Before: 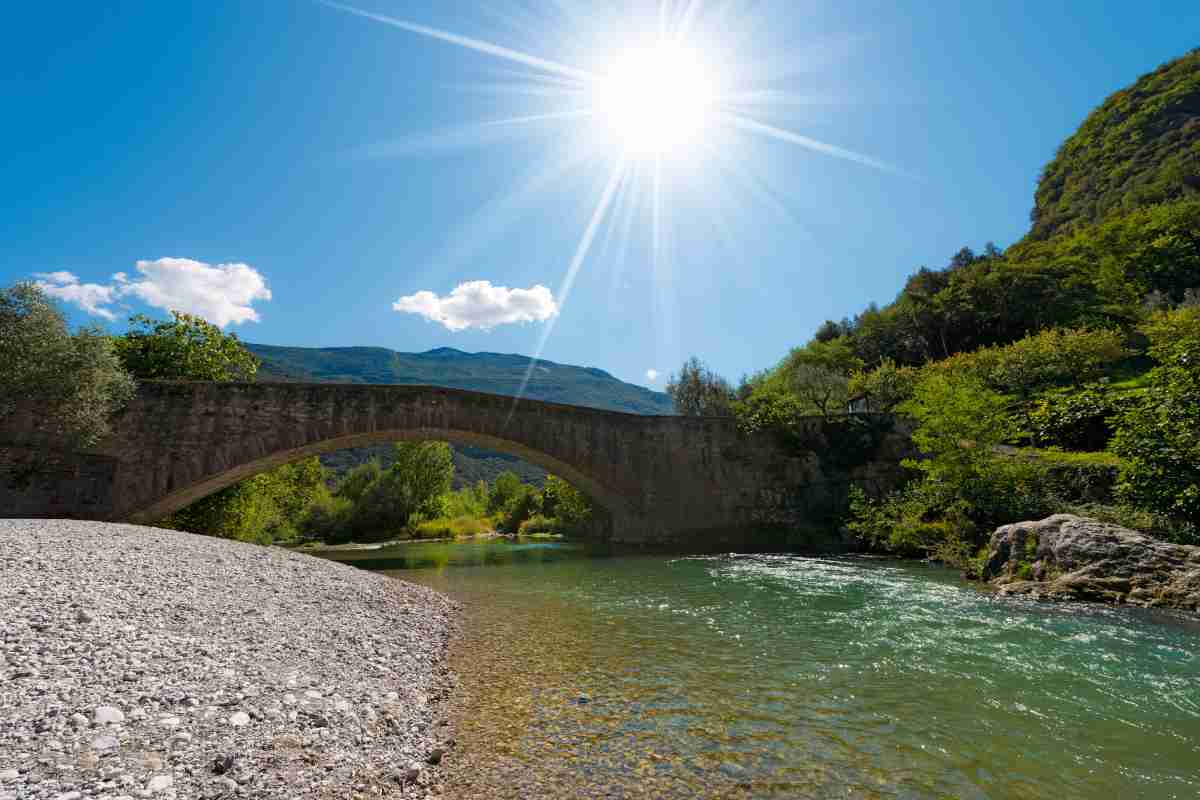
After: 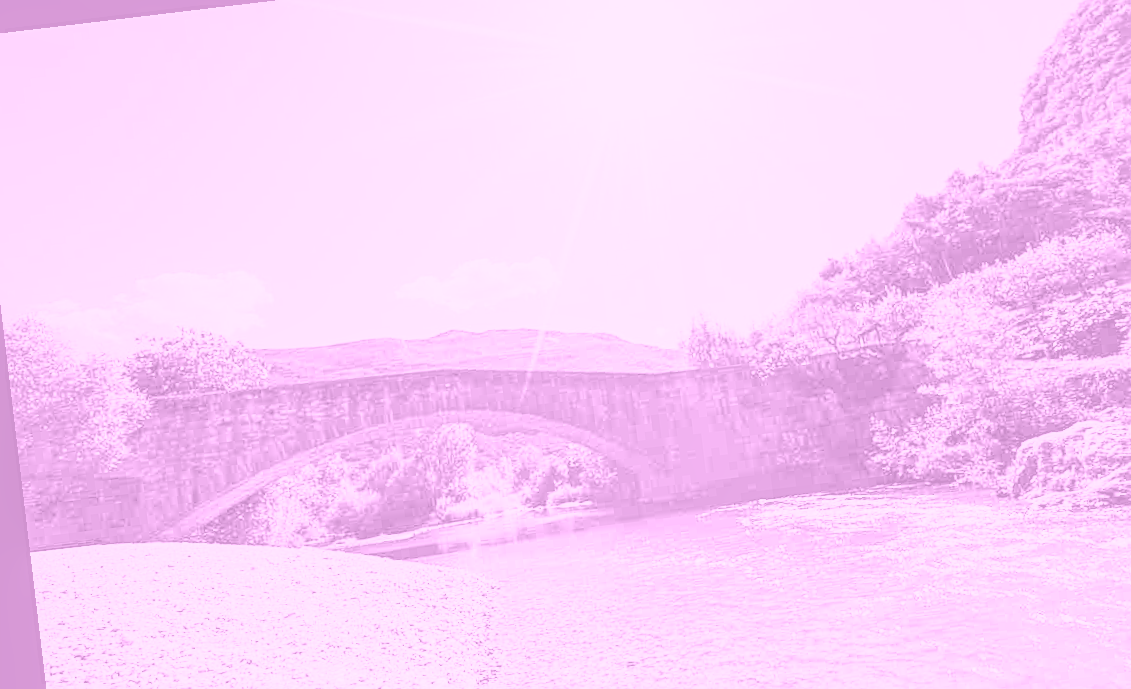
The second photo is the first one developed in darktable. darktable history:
exposure: black level correction 0, exposure 1.2 EV, compensate highlight preservation false
crop and rotate: left 2.425%, top 11.305%, right 9.6%, bottom 15.08%
contrast brightness saturation: contrast 0.39, brightness 0.53
colorize: hue 331.2°, saturation 69%, source mix 30.28%, lightness 69.02%, version 1
rotate and perspective: rotation -6.83°, automatic cropping off
local contrast: on, module defaults
sharpen: on, module defaults
